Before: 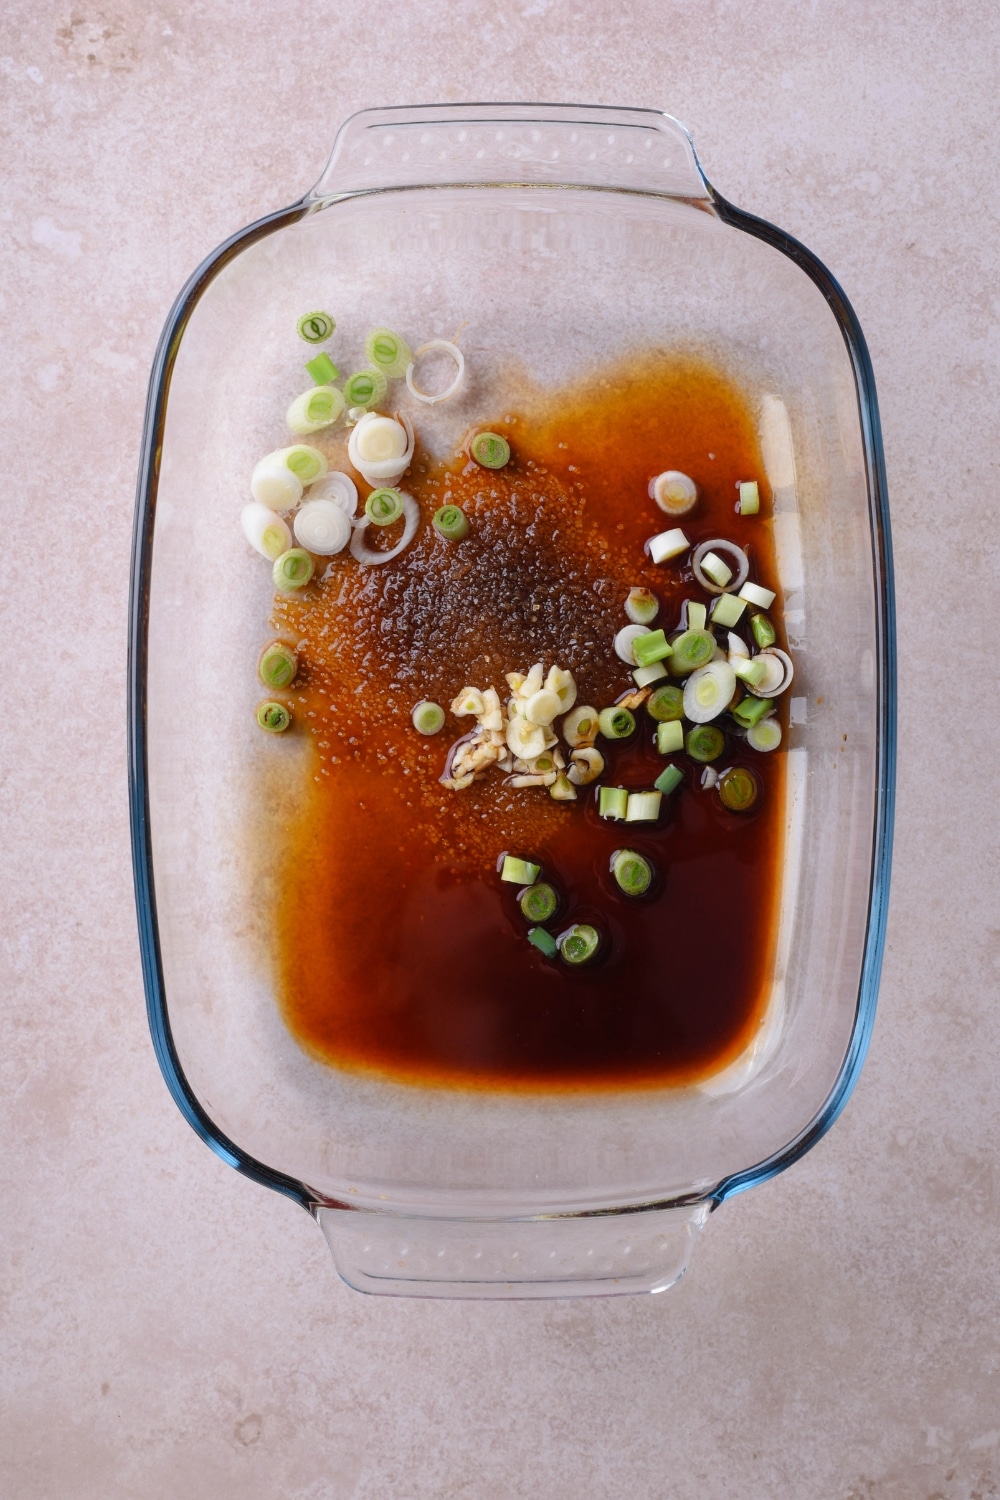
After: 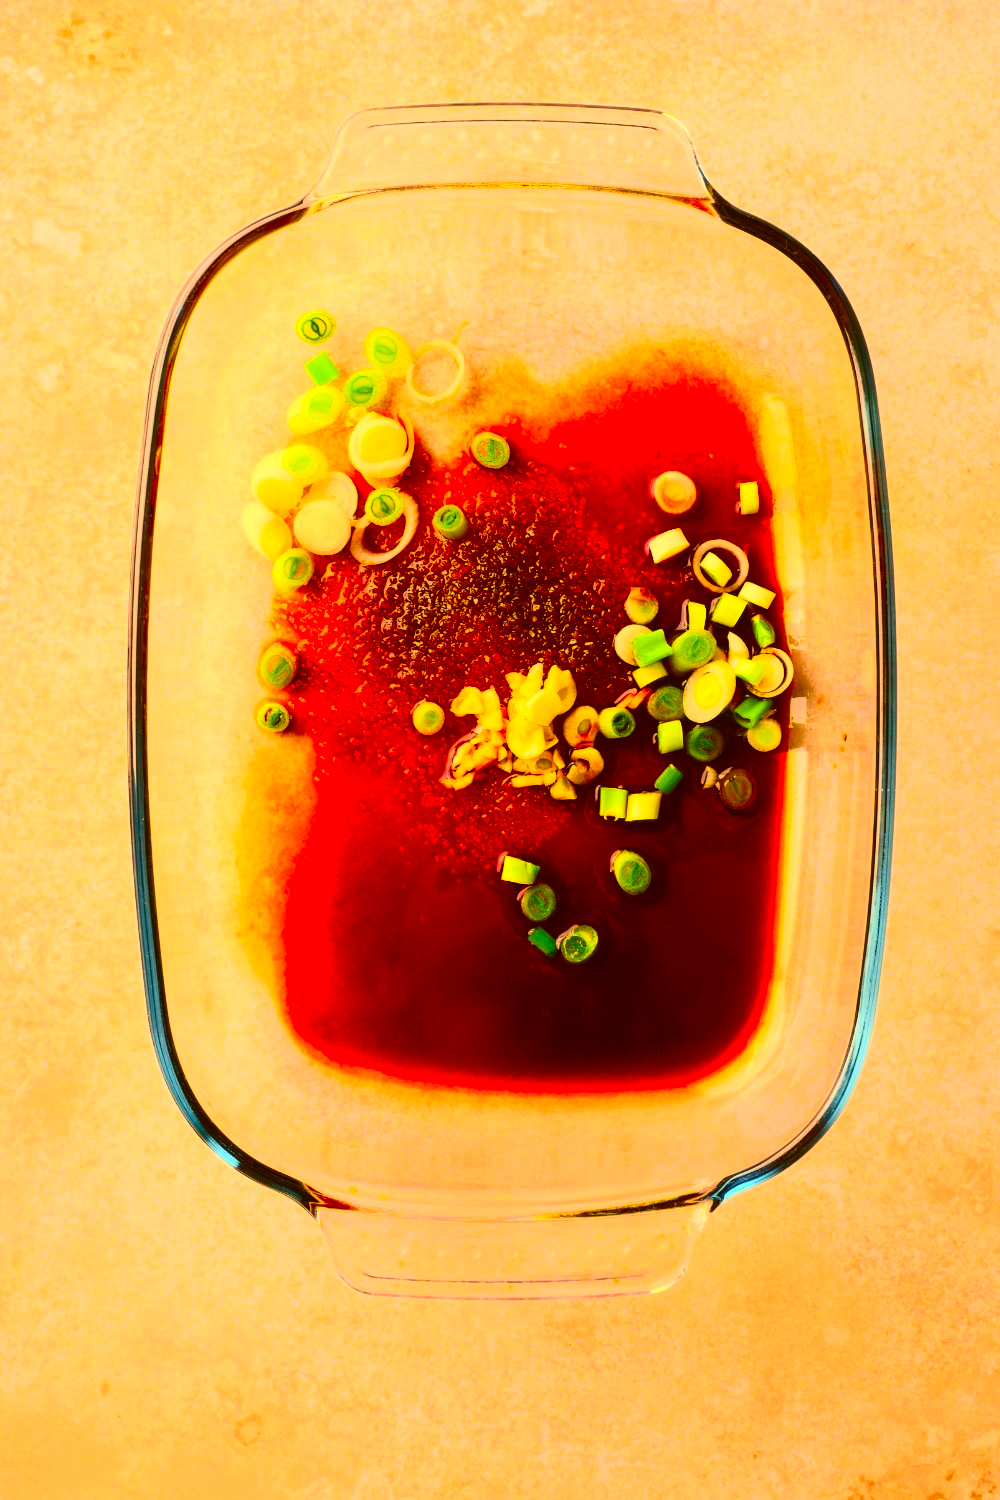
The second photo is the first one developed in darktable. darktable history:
color balance rgb: power › chroma 0.25%, power › hue 60.68°, highlights gain › chroma 2.073%, highlights gain › hue 71.41°, linear chroma grading › global chroma 8.822%, perceptual saturation grading › global saturation 25.437%, perceptual brilliance grading › global brilliance -4.781%, perceptual brilliance grading › highlights 24.69%, perceptual brilliance grading › mid-tones 7.098%, perceptual brilliance grading › shadows -4.643%
tone curve: curves: ch0 [(0, 0.036) (0.037, 0.042) (0.167, 0.143) (0.433, 0.502) (0.531, 0.637) (0.696, 0.825) (0.856, 0.92) (1, 0.98)]; ch1 [(0, 0) (0.424, 0.383) (0.482, 0.459) (0.501, 0.5) (0.522, 0.526) (0.559, 0.563) (0.604, 0.646) (0.715, 0.729) (1, 1)]; ch2 [(0, 0) (0.369, 0.388) (0.45, 0.48) (0.499, 0.502) (0.504, 0.504) (0.512, 0.526) (0.581, 0.595) (0.708, 0.786) (1, 1)], color space Lab, independent channels, preserve colors none
color correction: highlights a* 10.61, highlights b* 30.41, shadows a* 2.89, shadows b* 17.08, saturation 1.75
